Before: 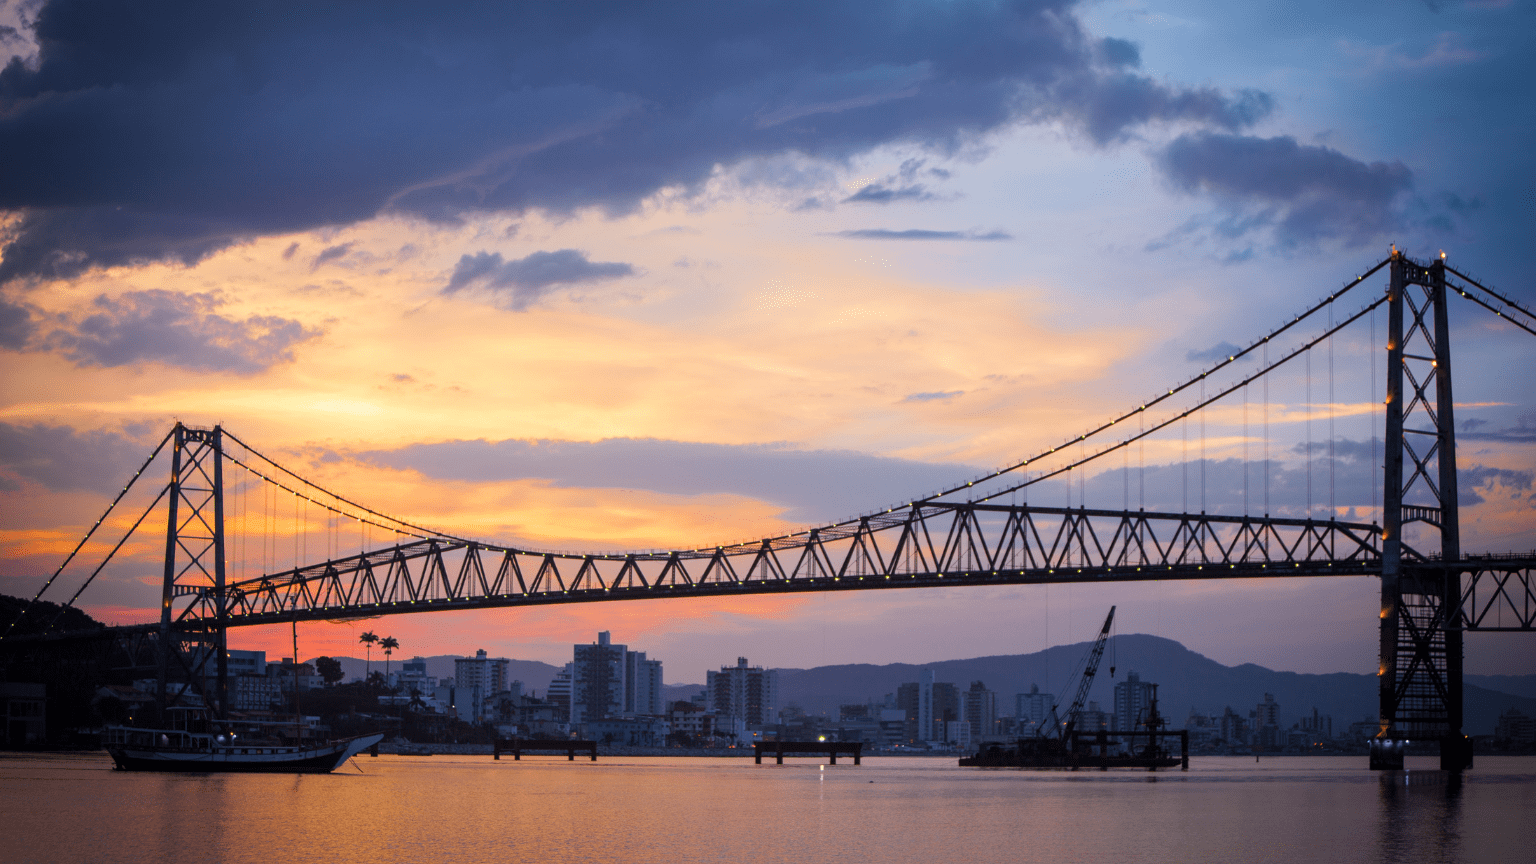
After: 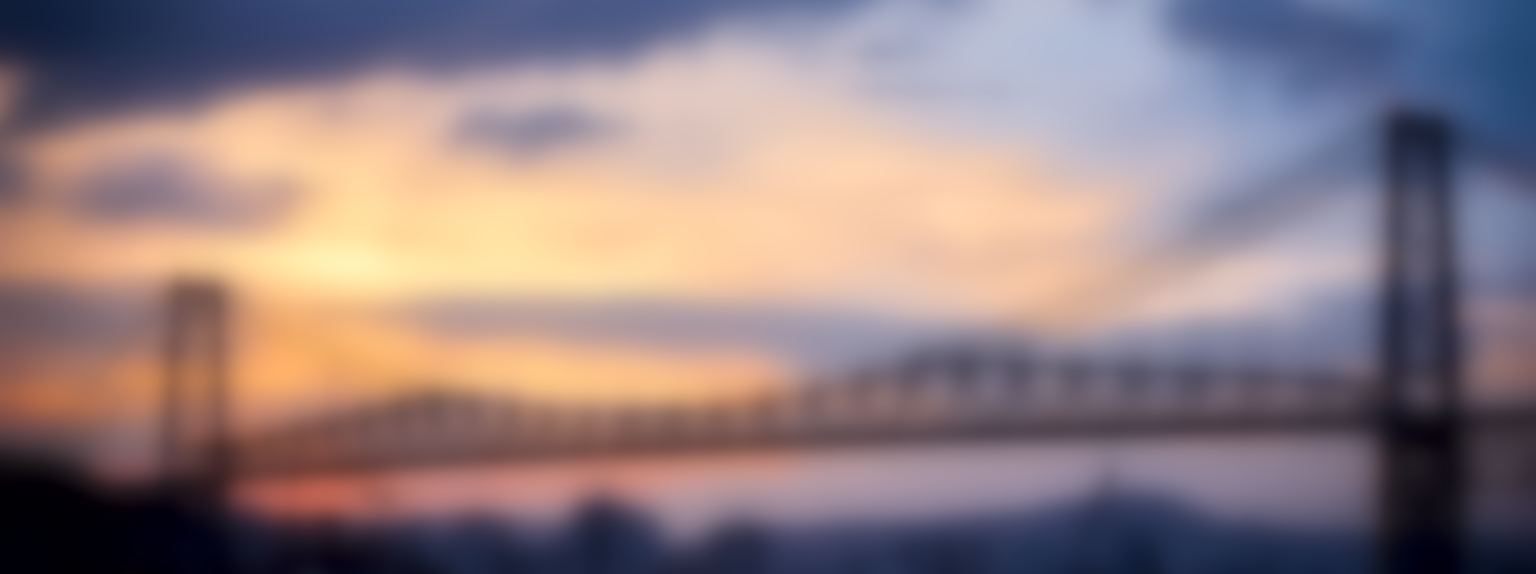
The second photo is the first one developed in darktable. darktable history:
crop: top 16.727%, bottom 16.727%
local contrast: mode bilateral grid, contrast 25, coarseness 47, detail 151%, midtone range 0.2
exposure: black level correction 0.005, exposure 0.001 EV, compensate highlight preservation false
lowpass: radius 16, unbound 0
